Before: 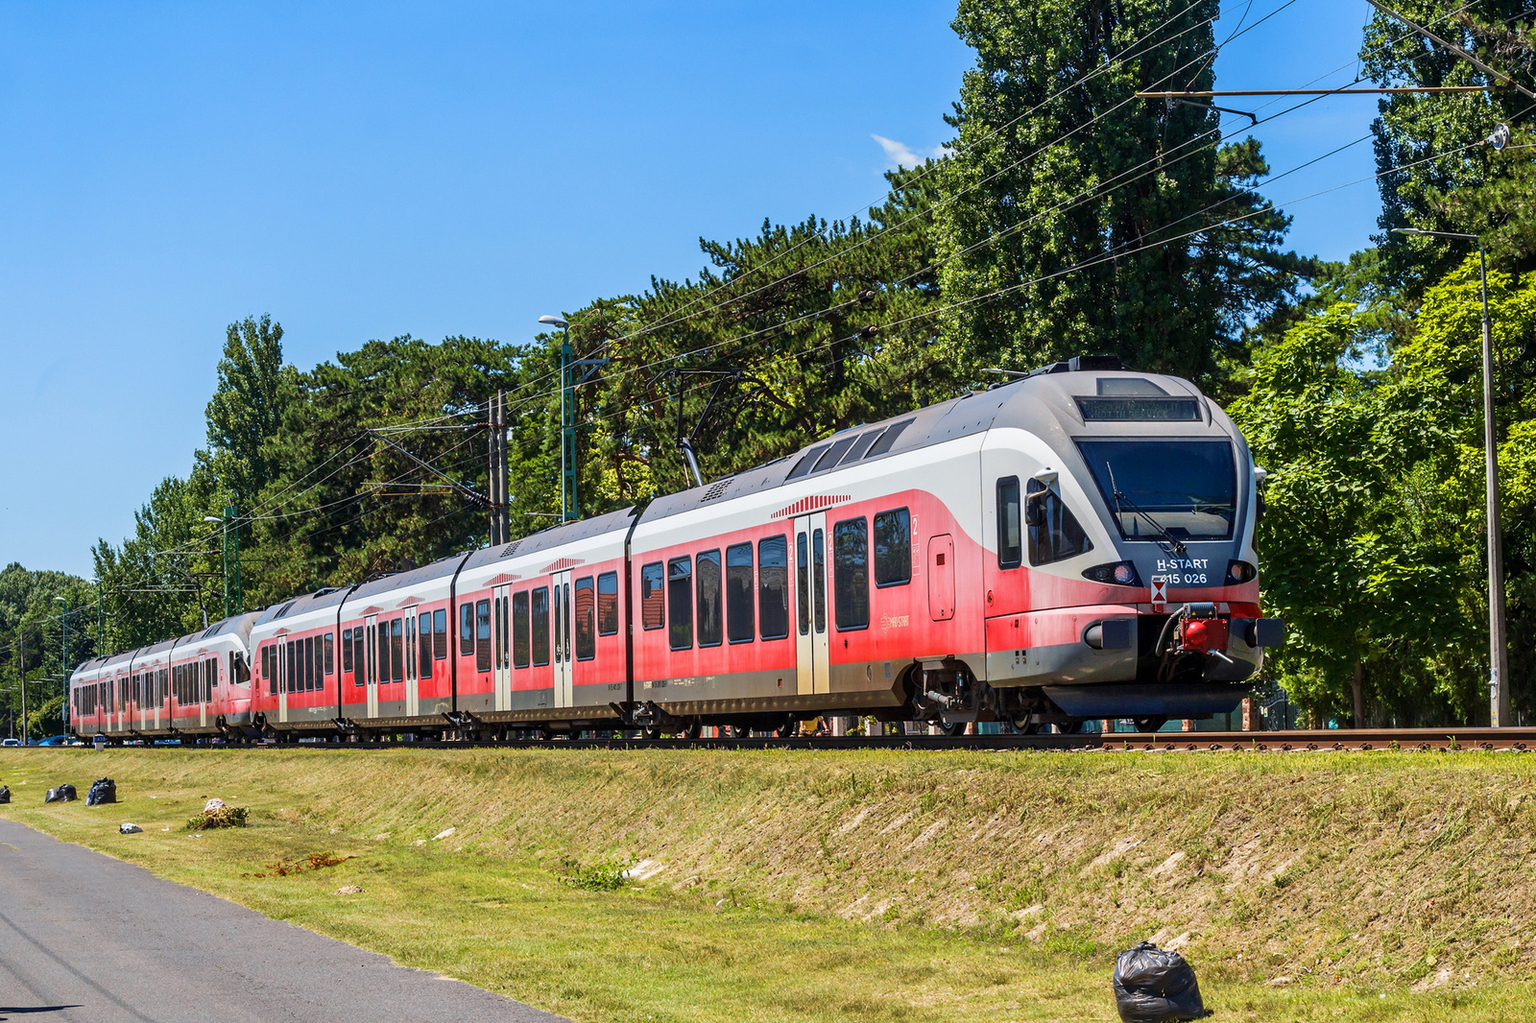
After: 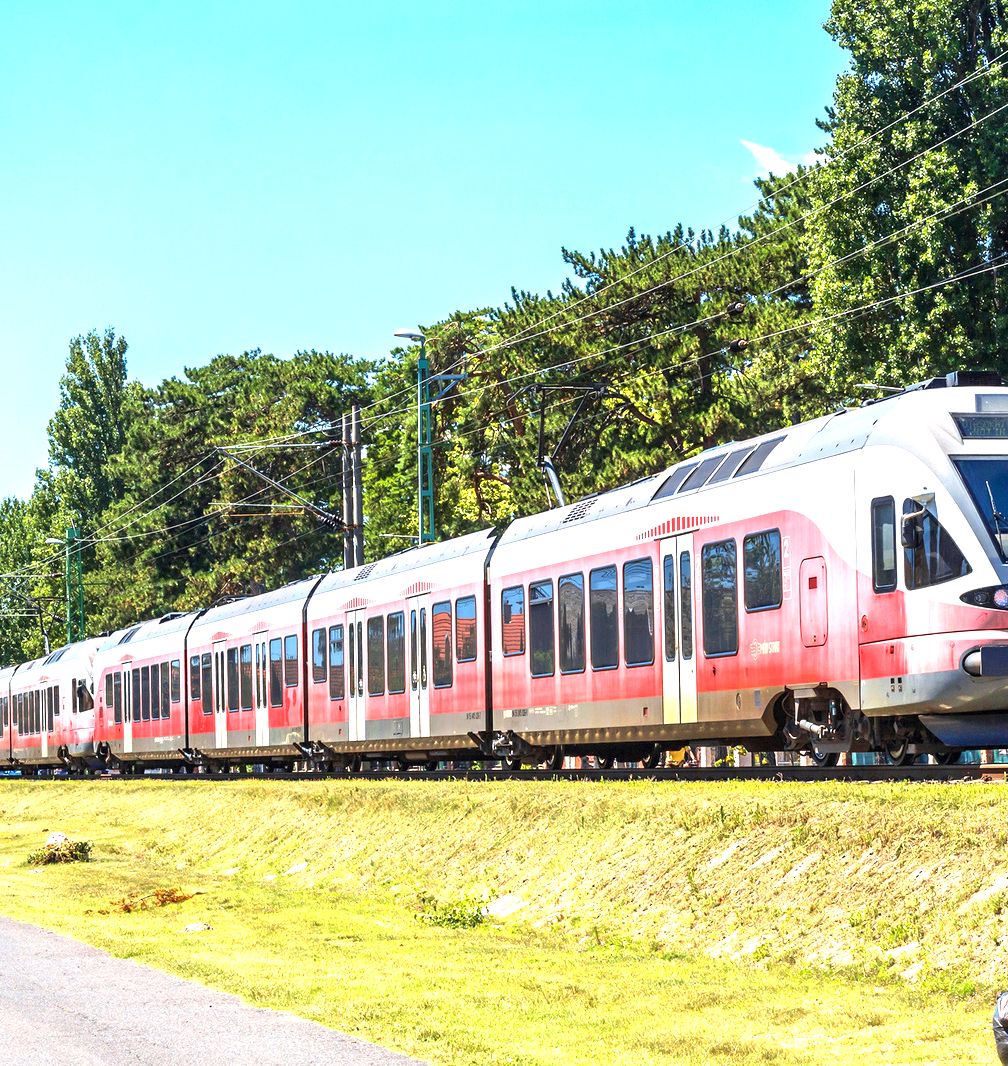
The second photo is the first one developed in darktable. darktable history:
crop: left 10.445%, right 26.518%
exposure: black level correction 0, exposure 1.368 EV, compensate highlight preservation false
